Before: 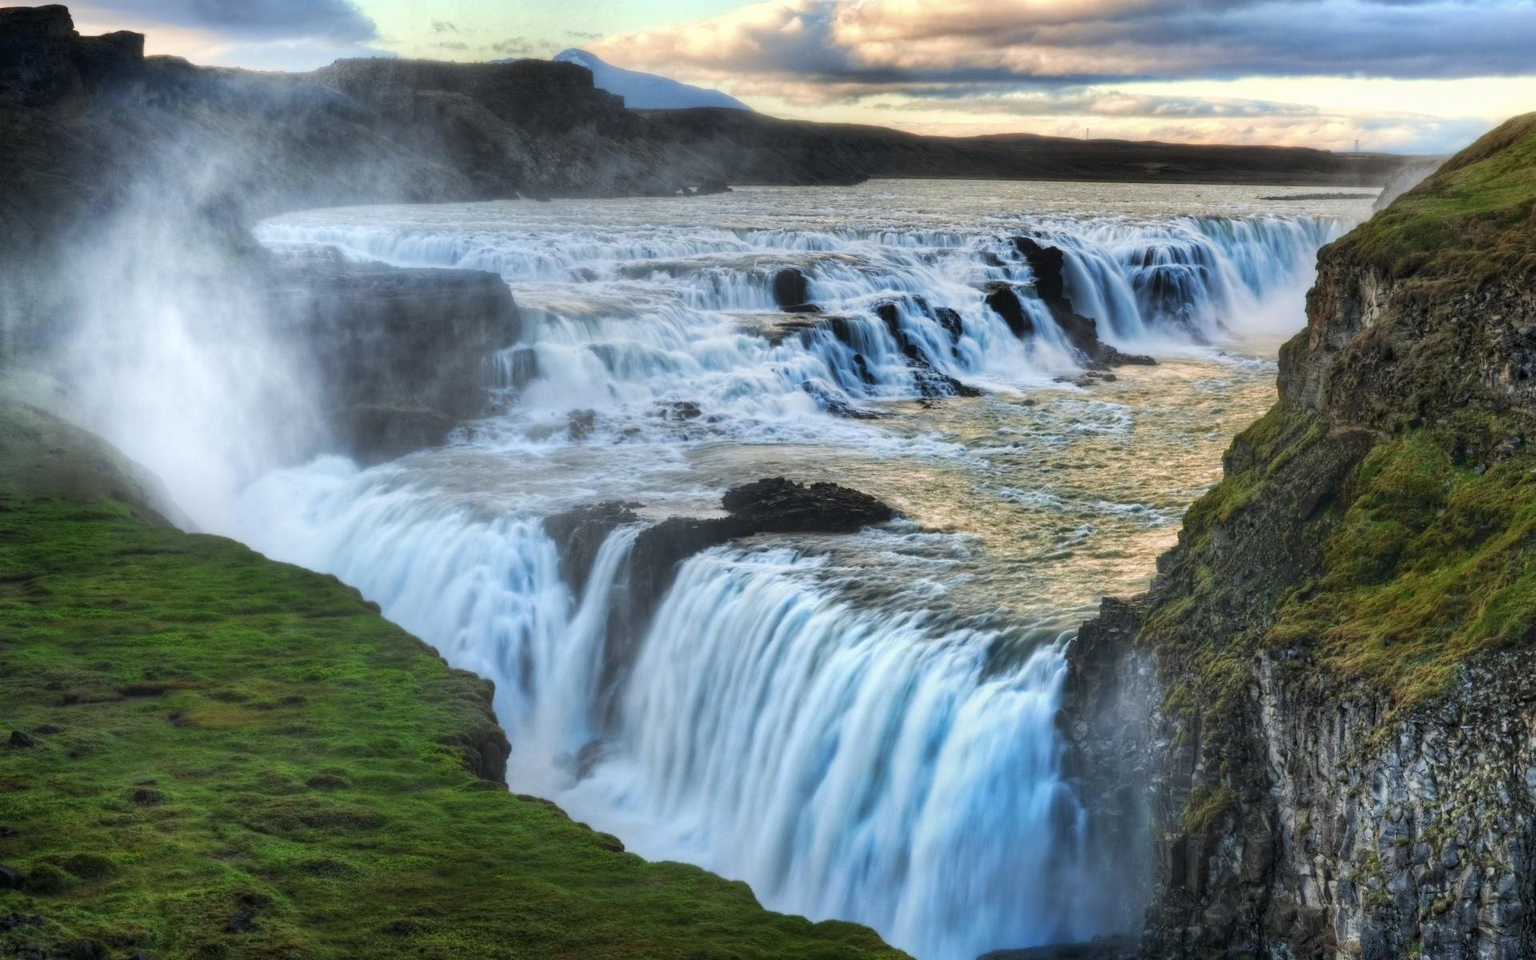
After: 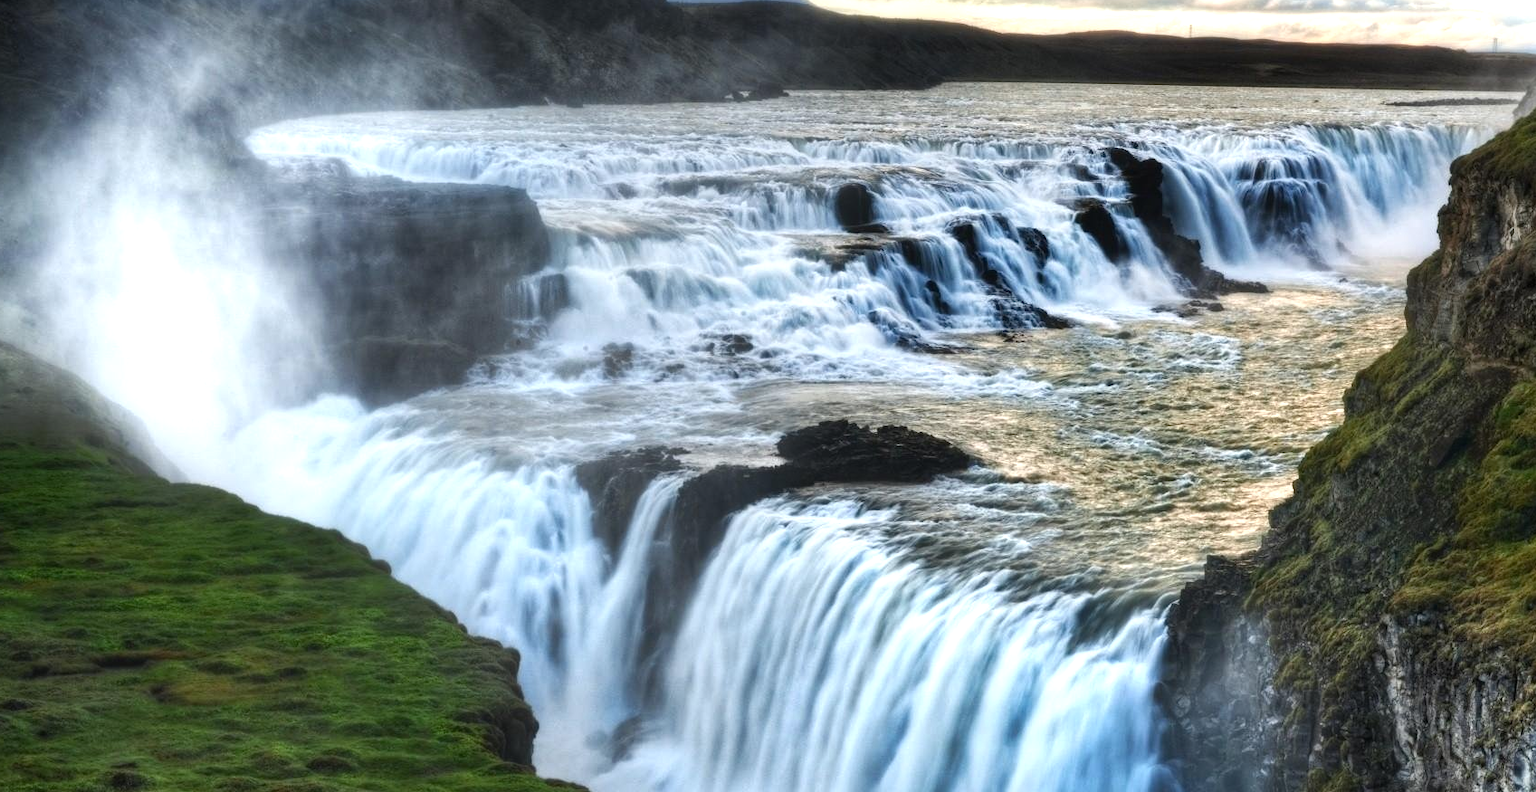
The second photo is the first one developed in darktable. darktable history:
color balance rgb: perceptual saturation grading › global saturation 0.351%, perceptual saturation grading › highlights -31.704%, perceptual saturation grading › mid-tones 5.121%, perceptual saturation grading › shadows 18.236%, perceptual brilliance grading › global brilliance 15.722%, perceptual brilliance grading › shadows -34.806%
crop and rotate: left 2.324%, top 11.161%, right 9.263%, bottom 15.774%
